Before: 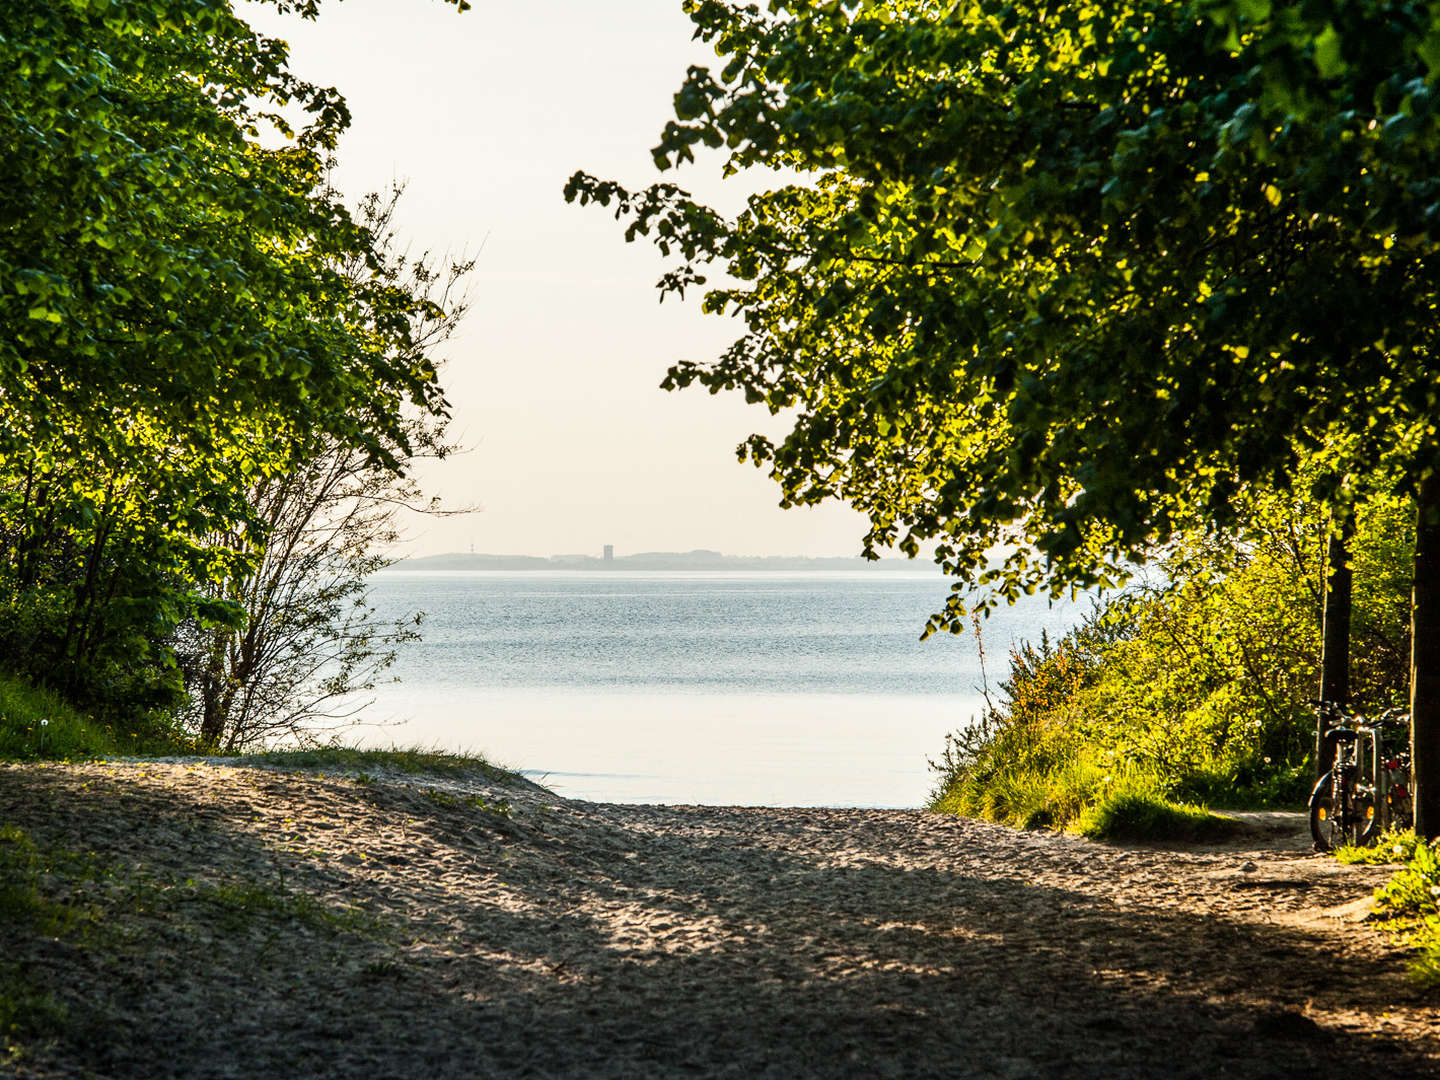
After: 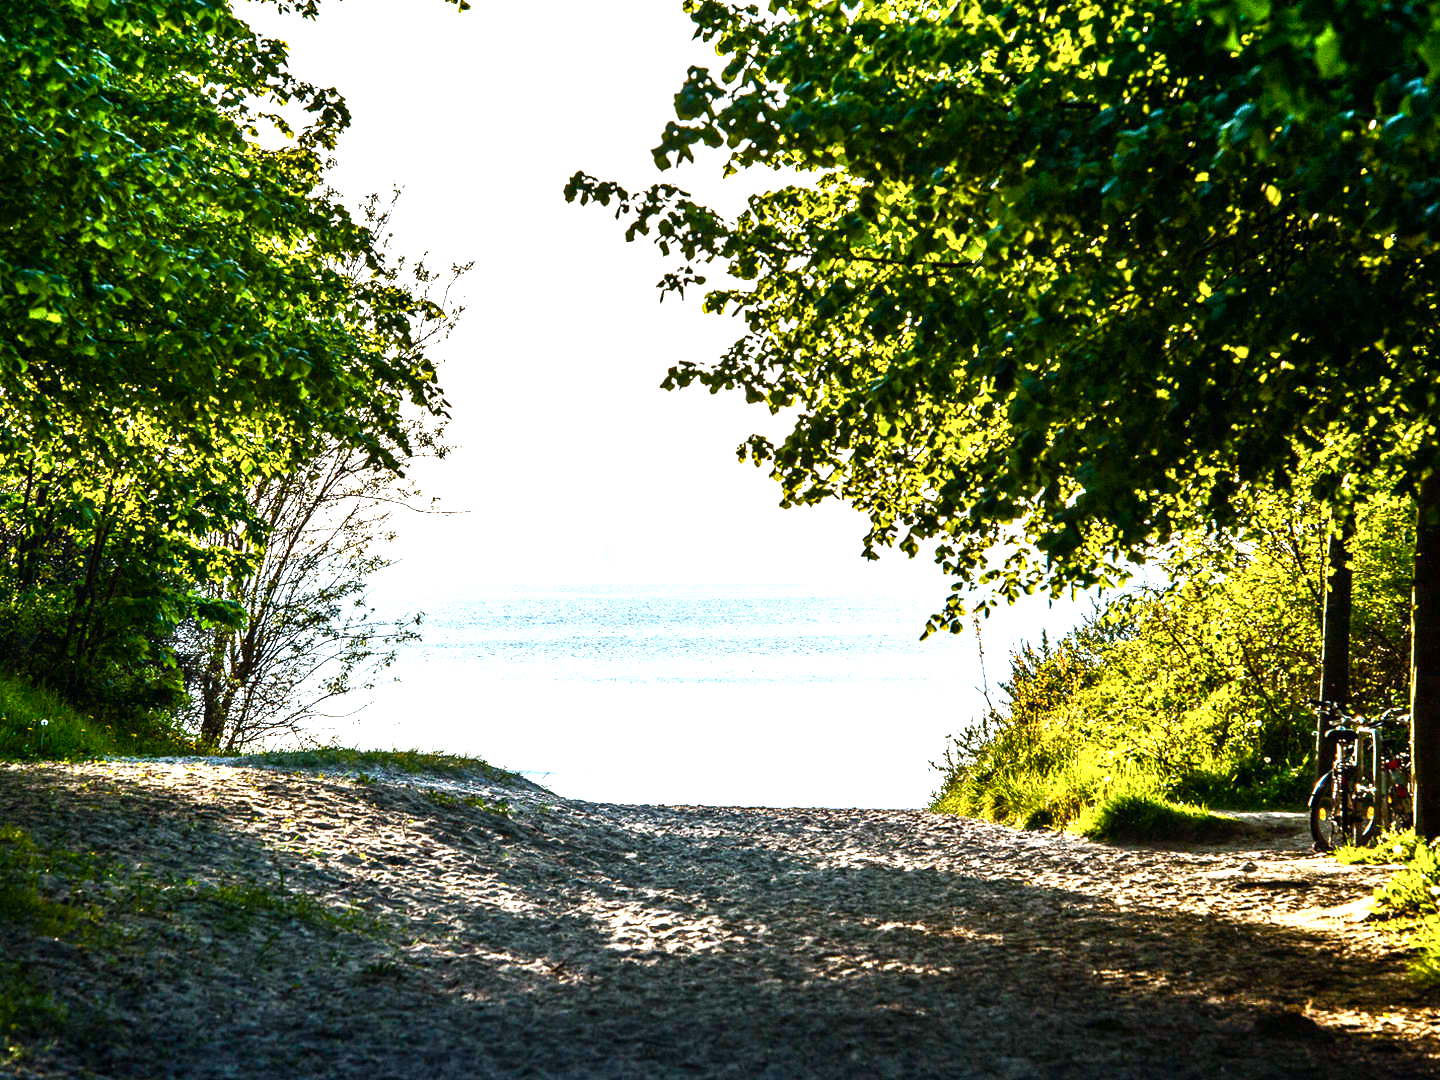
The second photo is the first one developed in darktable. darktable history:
exposure: black level correction 0, exposure 0.697 EV, compensate highlight preservation false
color balance rgb: power › hue 60.29°, linear chroma grading › global chroma 0.275%, perceptual saturation grading › global saturation 20%, perceptual saturation grading › highlights -25.511%, perceptual saturation grading › shadows 49.515%, perceptual brilliance grading › global brilliance 14.626%, perceptual brilliance grading › shadows -35.406%, global vibrance 9.442%
color calibration: x 0.372, y 0.386, temperature 4286.35 K
